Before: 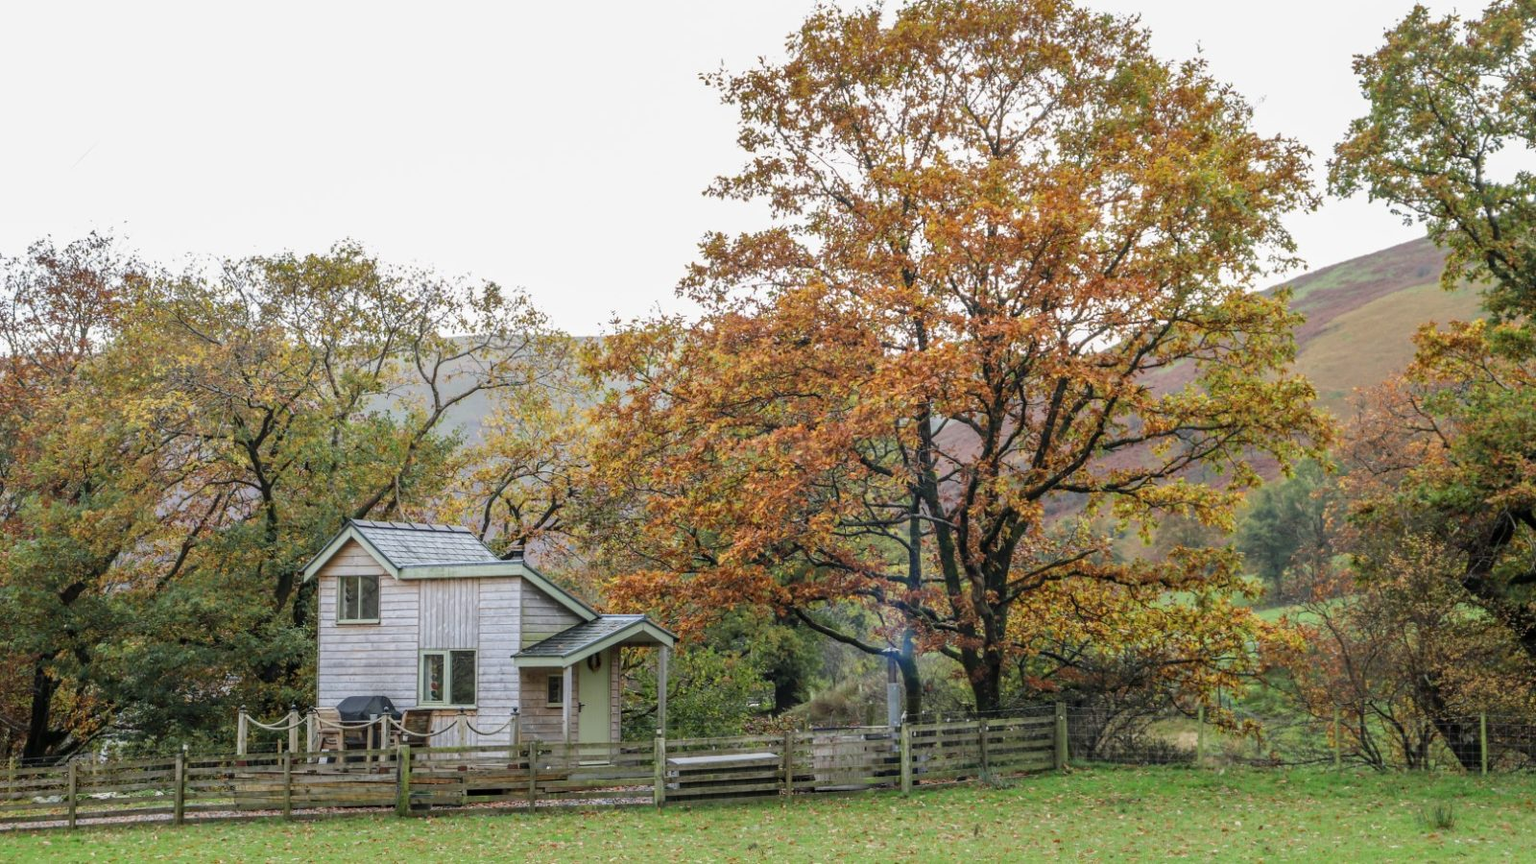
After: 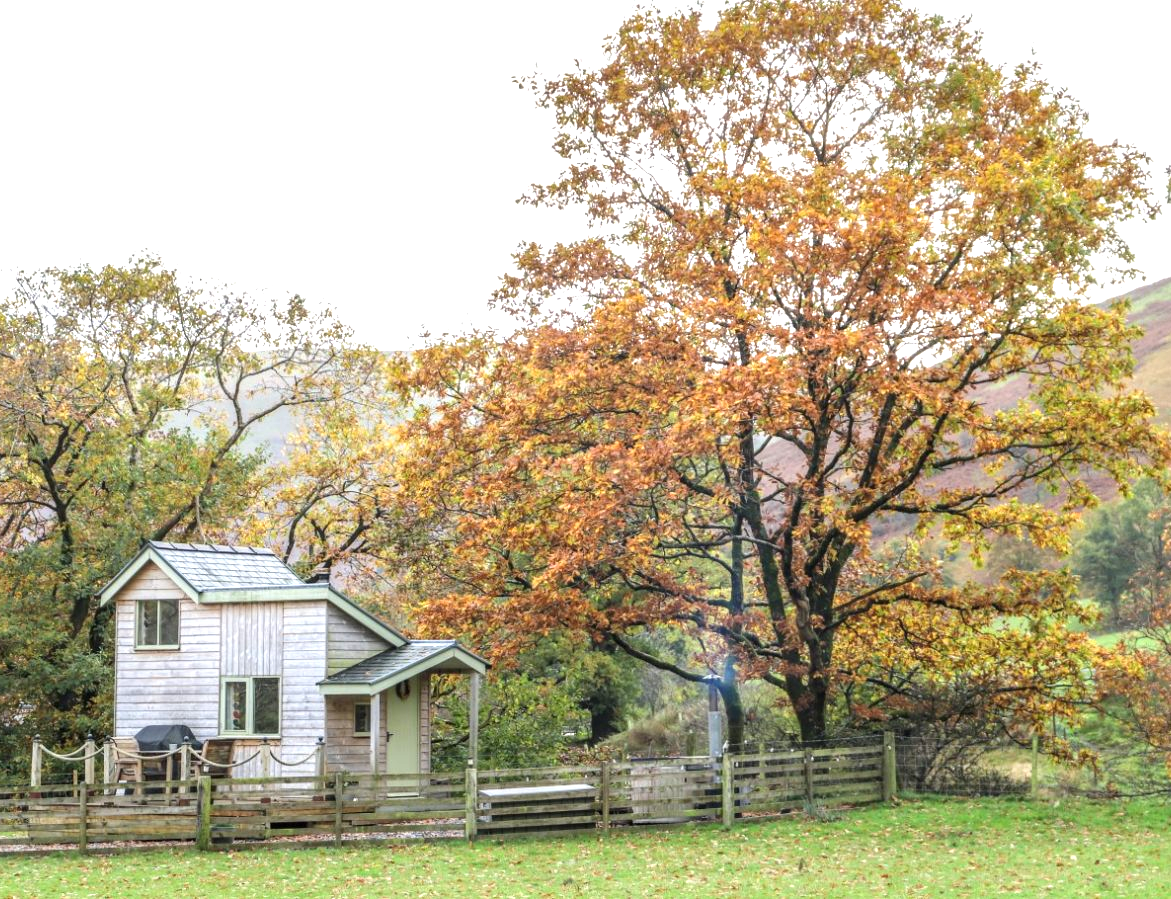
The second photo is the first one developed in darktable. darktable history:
color zones: curves: ch1 [(0.077, 0.436) (0.25, 0.5) (0.75, 0.5)]
crop: left 13.501%, right 13.25%
exposure: black level correction 0, exposure 0.842 EV, compensate highlight preservation false
